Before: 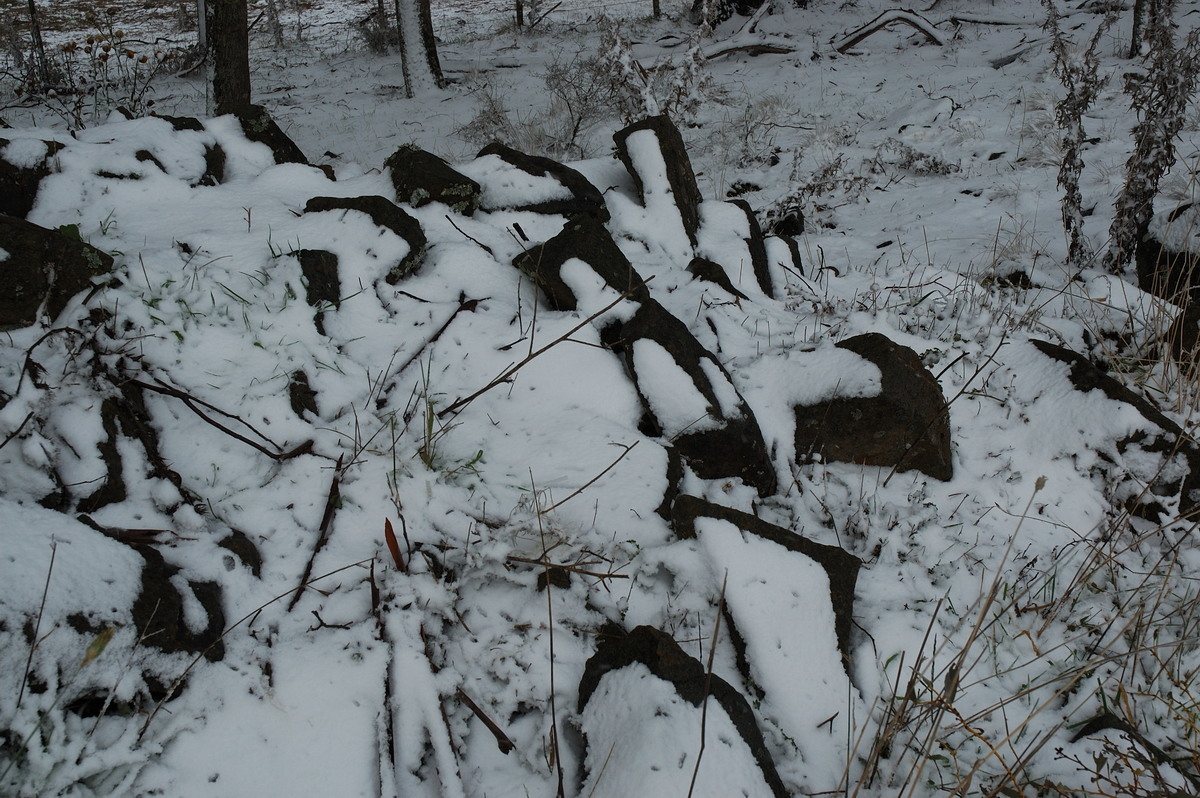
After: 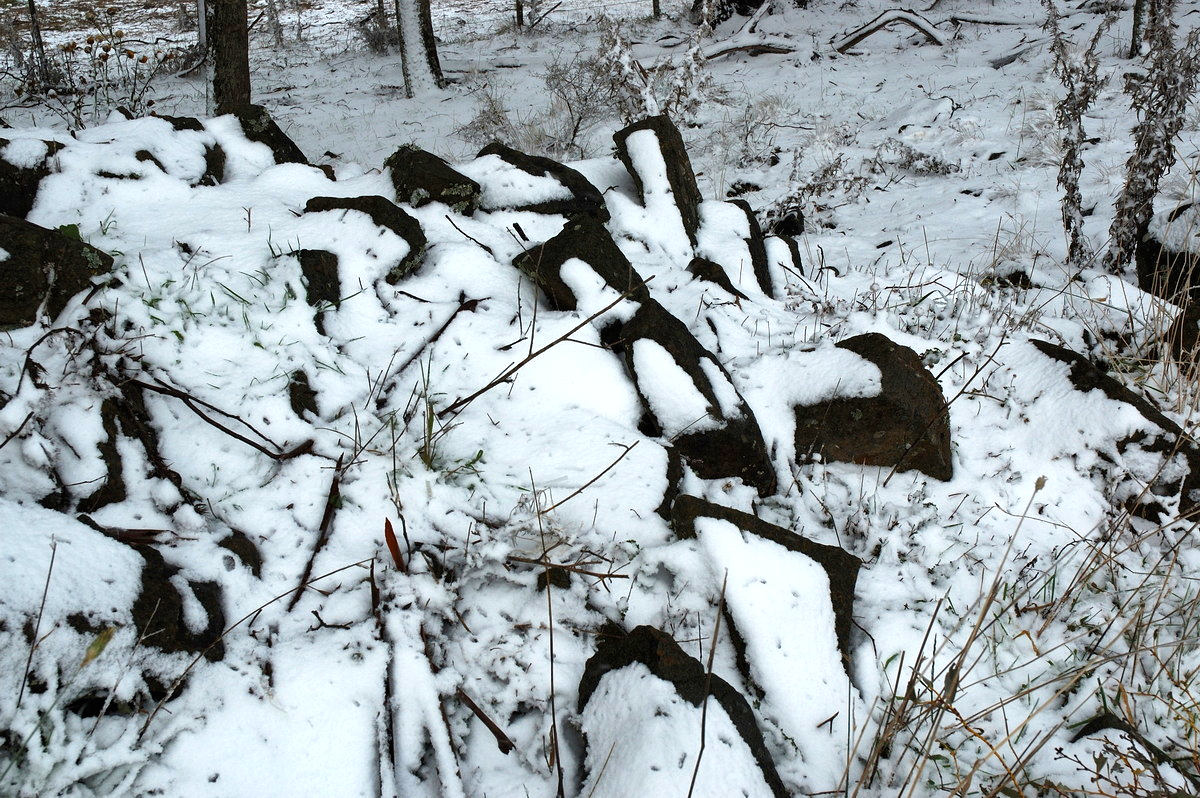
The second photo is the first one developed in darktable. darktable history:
exposure: black level correction 0, exposure 1.3 EV, compensate exposure bias true, compensate highlight preservation false
shadows and highlights: shadows 60, soften with gaussian
